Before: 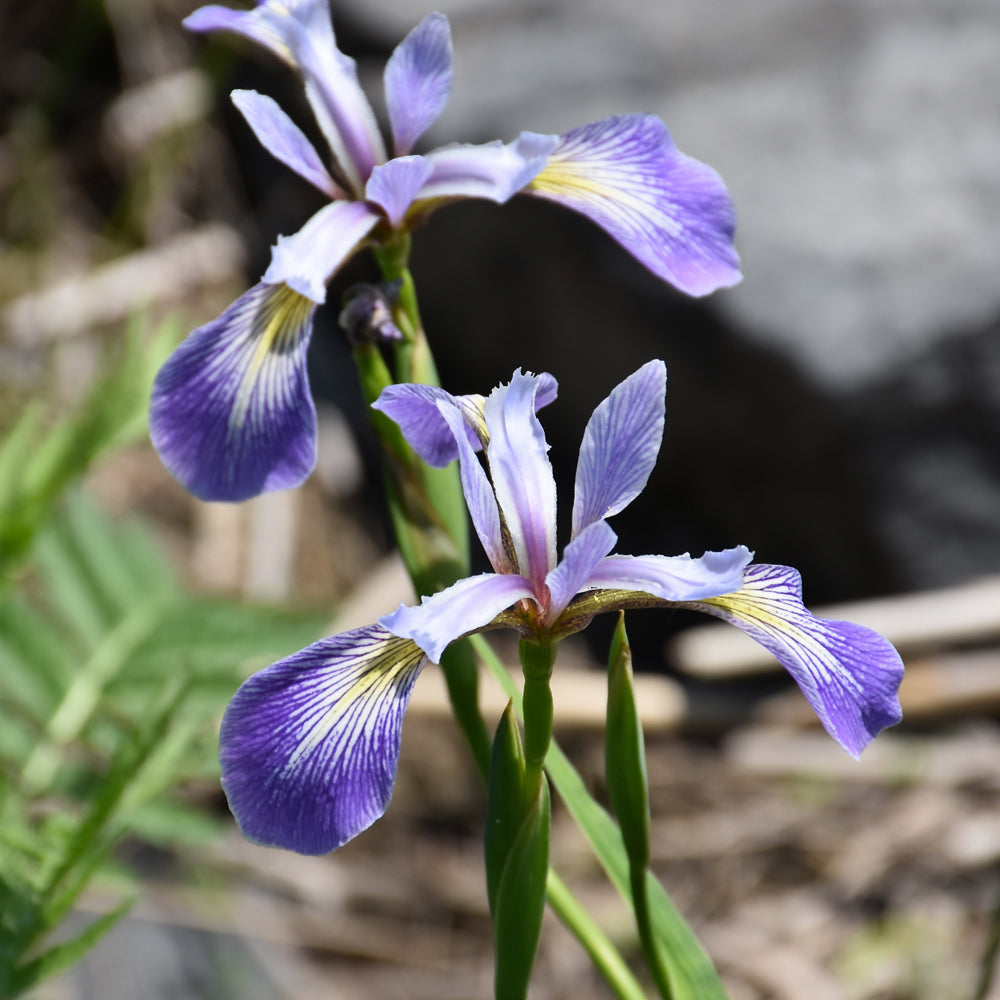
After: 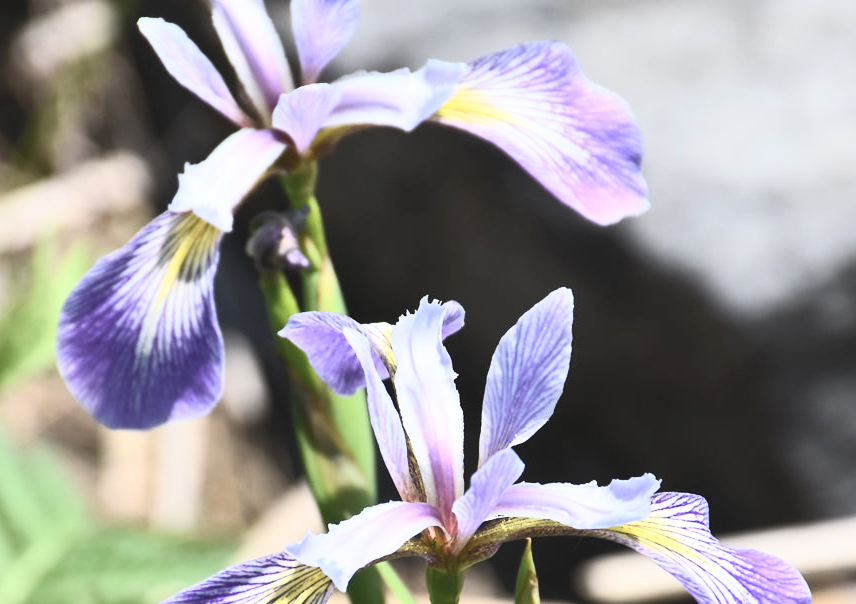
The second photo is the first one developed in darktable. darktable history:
tone curve: curves: ch0 [(0, 0) (0.003, 0.051) (0.011, 0.054) (0.025, 0.056) (0.044, 0.07) (0.069, 0.092) (0.1, 0.119) (0.136, 0.149) (0.177, 0.189) (0.224, 0.231) (0.277, 0.278) (0.335, 0.329) (0.399, 0.386) (0.468, 0.454) (0.543, 0.524) (0.623, 0.603) (0.709, 0.687) (0.801, 0.776) (0.898, 0.878) (1, 1)], preserve colors none
contrast brightness saturation: contrast 0.393, brightness 0.518
tone equalizer: edges refinement/feathering 500, mask exposure compensation -1.57 EV, preserve details no
crop and rotate: left 9.331%, top 7.256%, right 4.996%, bottom 32.308%
